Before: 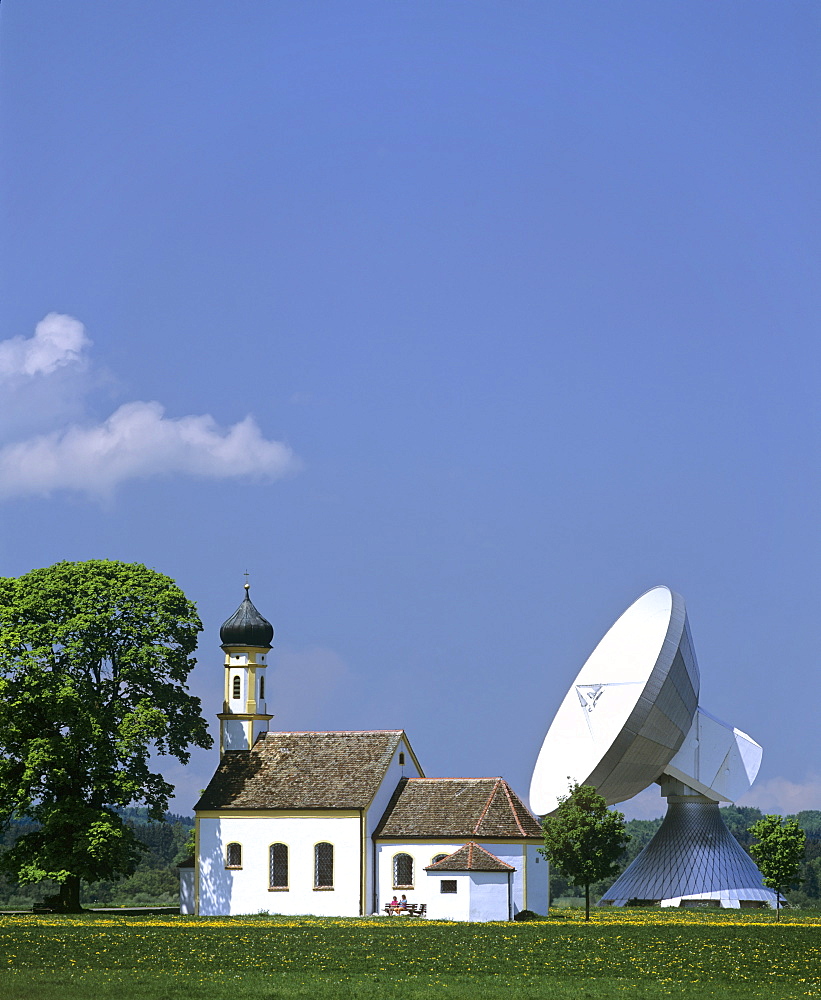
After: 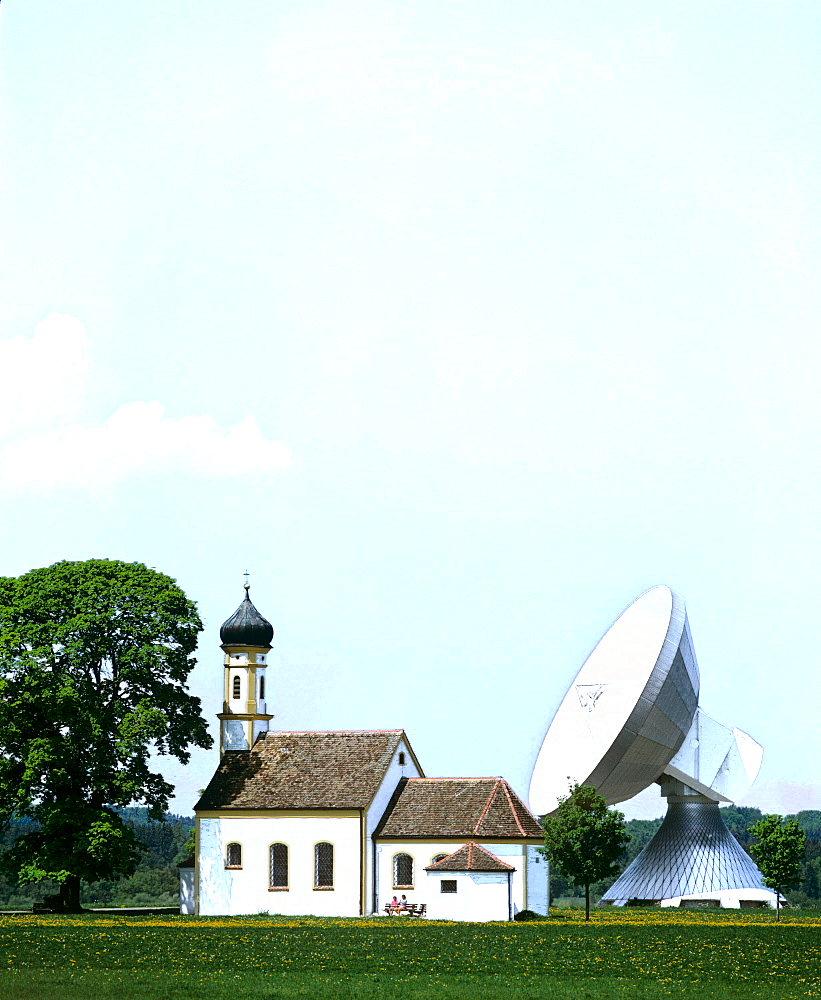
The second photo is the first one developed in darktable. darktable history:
tone curve: curves: ch0 [(0, 0) (0.004, 0.002) (0.02, 0.013) (0.218, 0.218) (0.664, 0.718) (0.832, 0.873) (1, 1)], color space Lab, independent channels, preserve colors none
color zones: curves: ch0 [(0.203, 0.433) (0.607, 0.517) (0.697, 0.696) (0.705, 0.897)]
